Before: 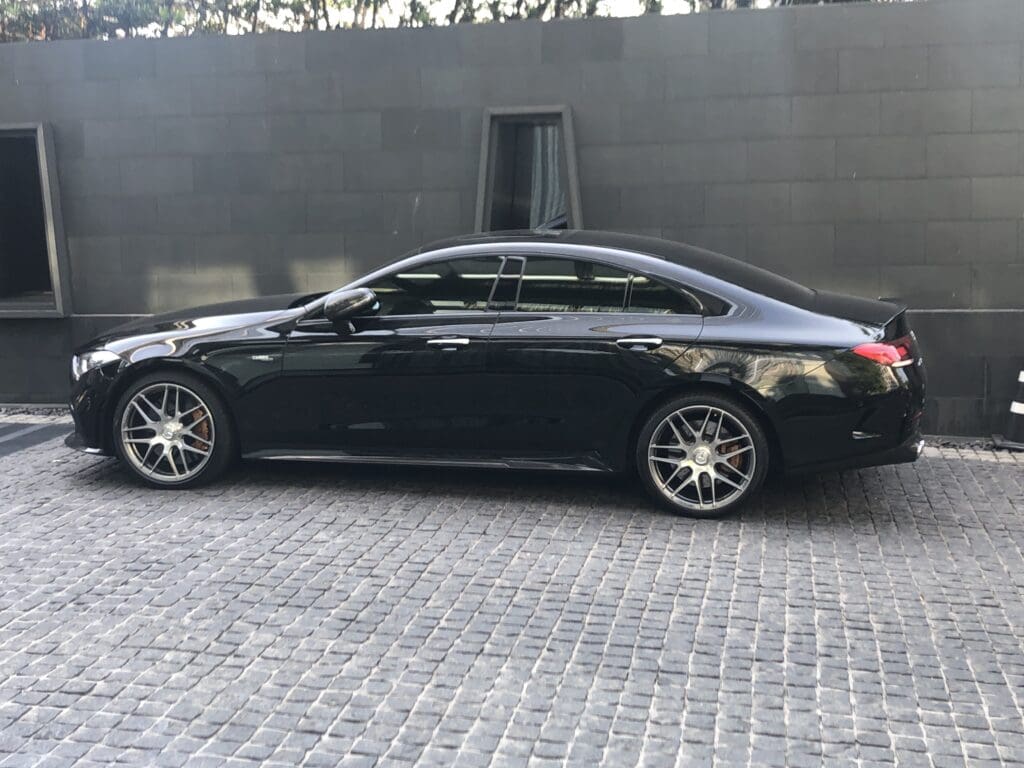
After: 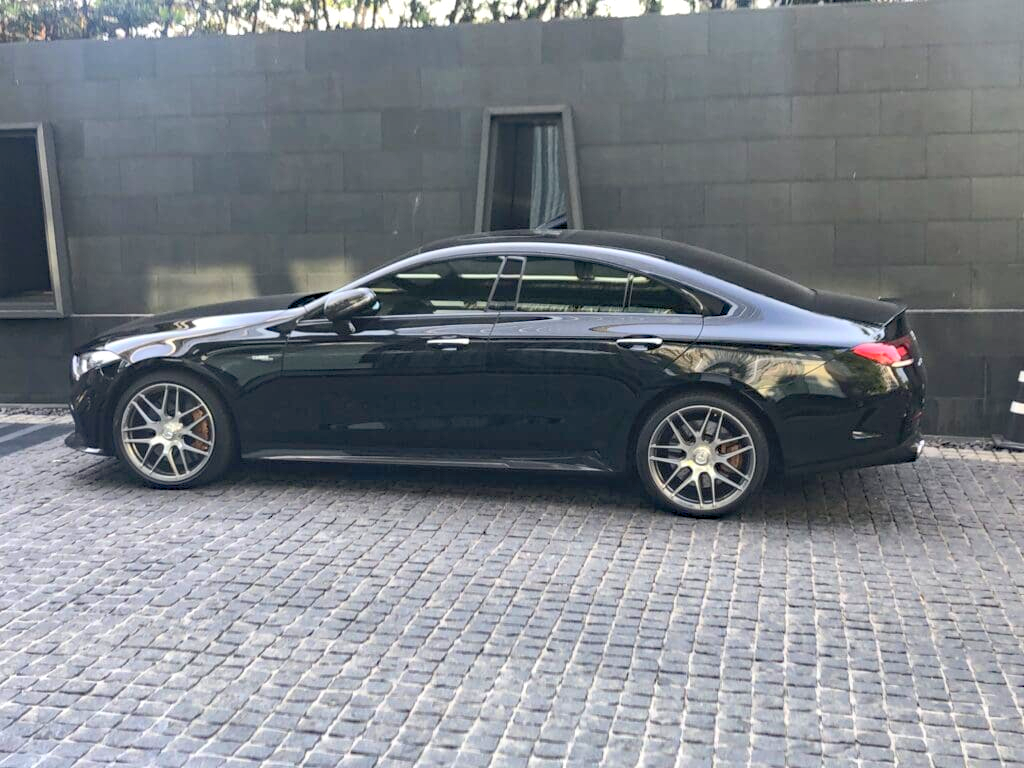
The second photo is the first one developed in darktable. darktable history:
contrast brightness saturation: contrast 0.202, brightness 0.163, saturation 0.222
tone equalizer: -7 EV 0.136 EV, edges refinement/feathering 500, mask exposure compensation -1.57 EV, preserve details no
shadows and highlights: on, module defaults
color correction: highlights b* -0.036
haze removal: strength 0.288, distance 0.253, compatibility mode true, adaptive false
